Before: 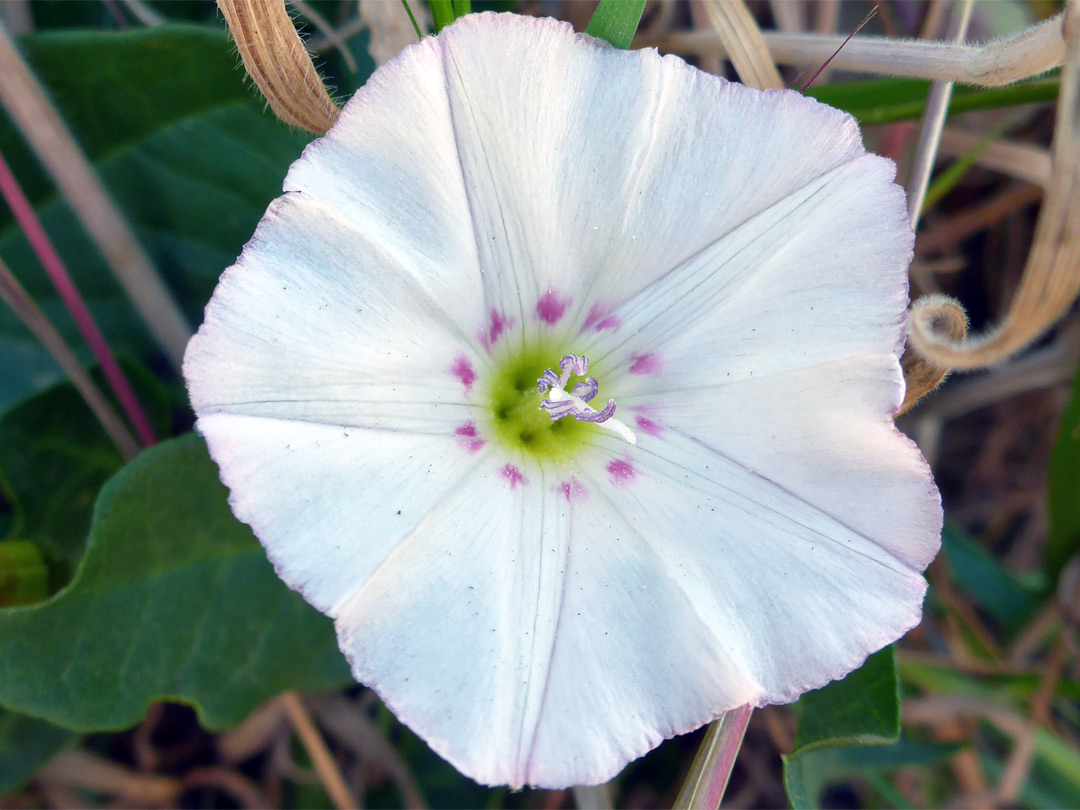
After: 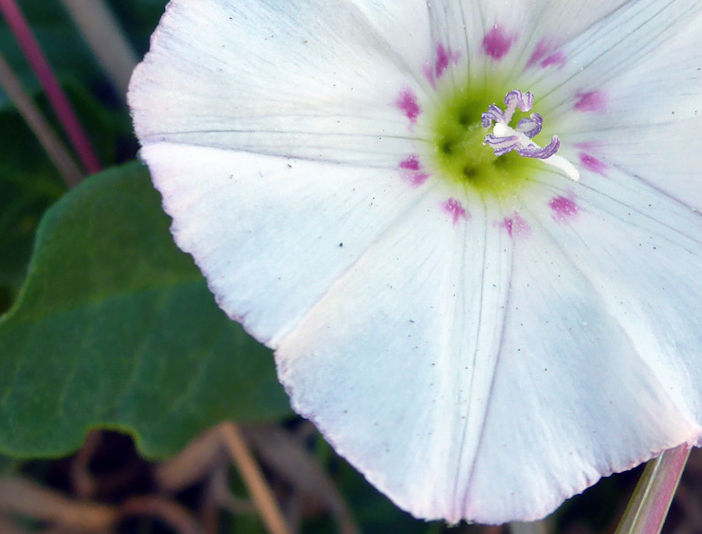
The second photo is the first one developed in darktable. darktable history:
crop and rotate: angle -1.12°, left 4.051%, top 32.304%, right 29.261%
exposure: exposure -0.029 EV, compensate exposure bias true, compensate highlight preservation false
